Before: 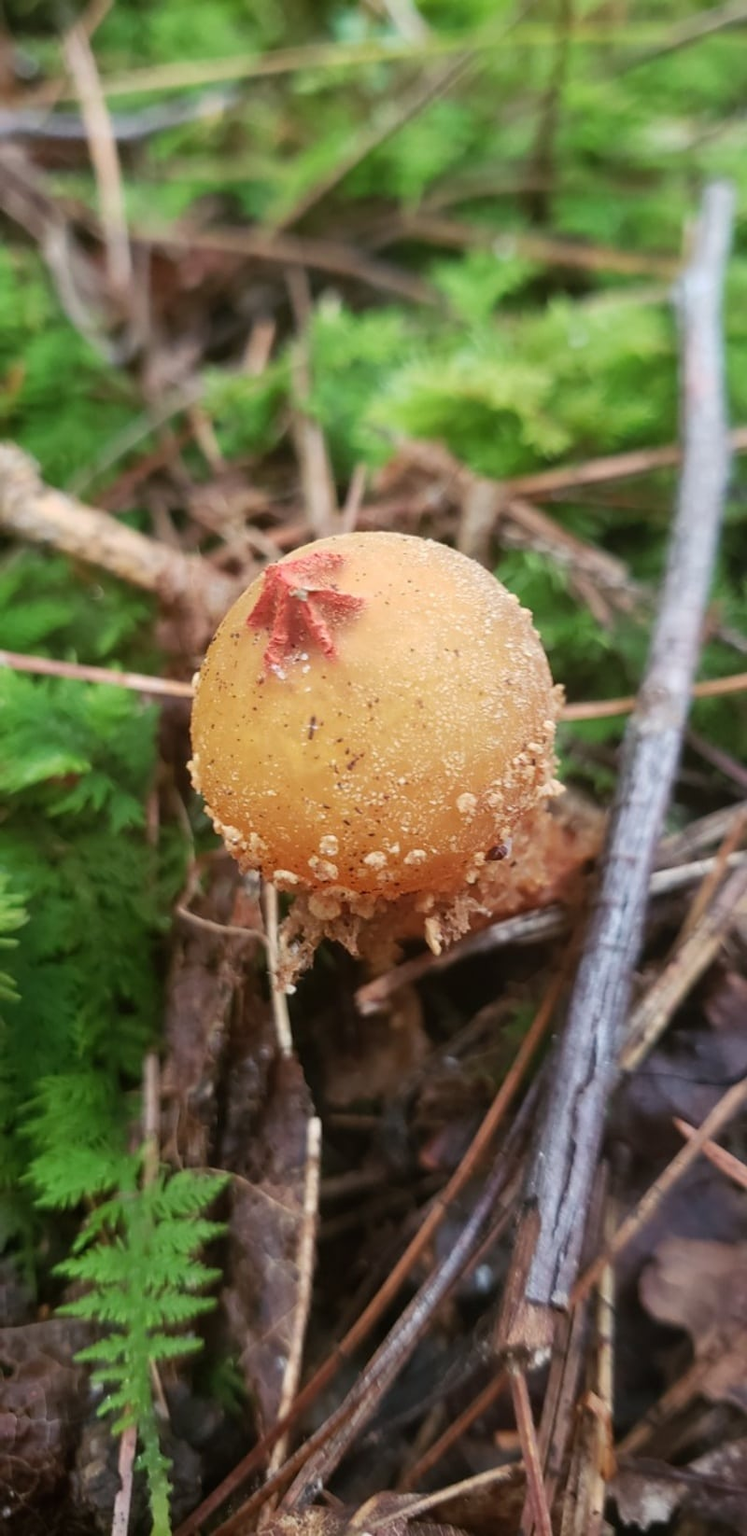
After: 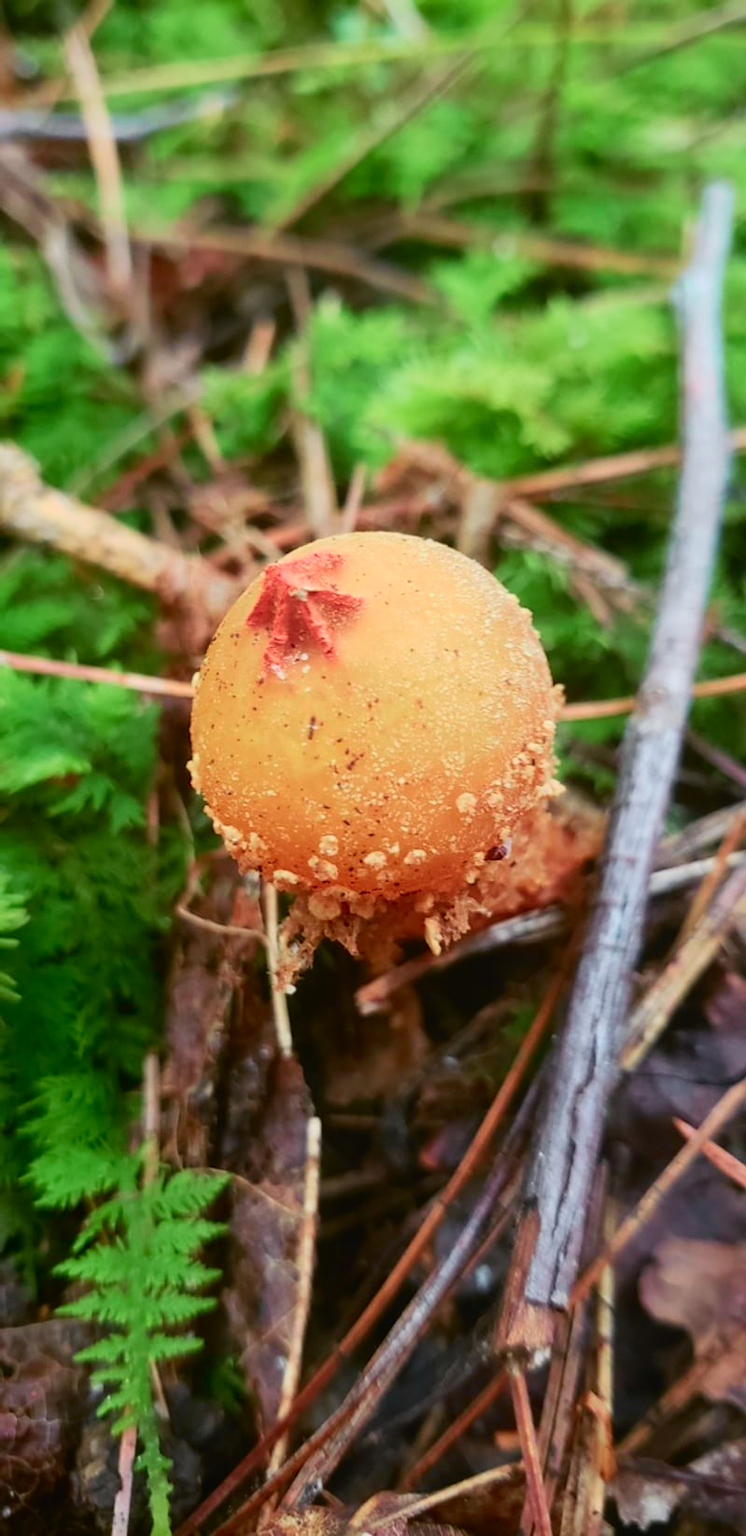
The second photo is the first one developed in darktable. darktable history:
tone curve: curves: ch0 [(0, 0.012) (0.052, 0.04) (0.107, 0.086) (0.269, 0.266) (0.471, 0.503) (0.731, 0.771) (0.921, 0.909) (0.999, 0.951)]; ch1 [(0, 0) (0.339, 0.298) (0.402, 0.363) (0.444, 0.415) (0.485, 0.469) (0.494, 0.493) (0.504, 0.501) (0.525, 0.534) (0.555, 0.593) (0.594, 0.648) (1, 1)]; ch2 [(0, 0) (0.48, 0.48) (0.504, 0.5) (0.535, 0.557) (0.581, 0.623) (0.649, 0.683) (0.824, 0.815) (1, 1)], color space Lab, independent channels, preserve colors none
color balance rgb: global vibrance 10%
white balance: red 0.978, blue 0.999
